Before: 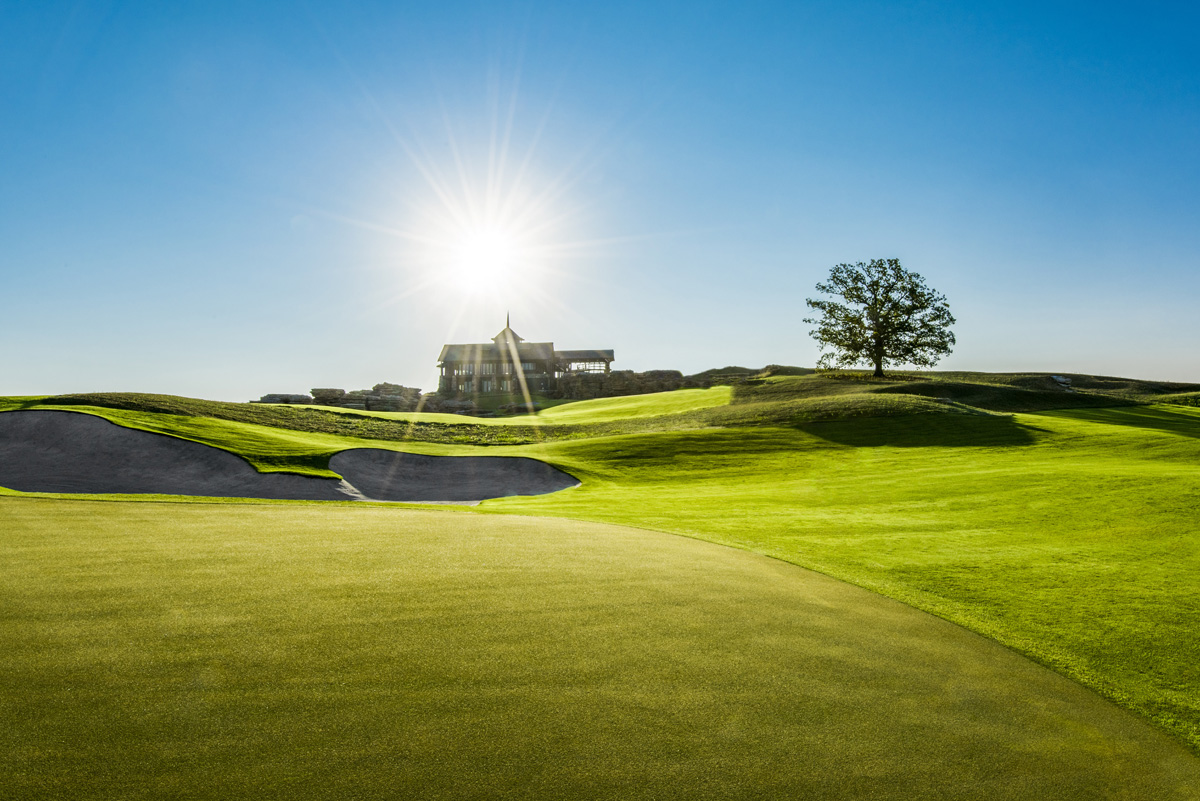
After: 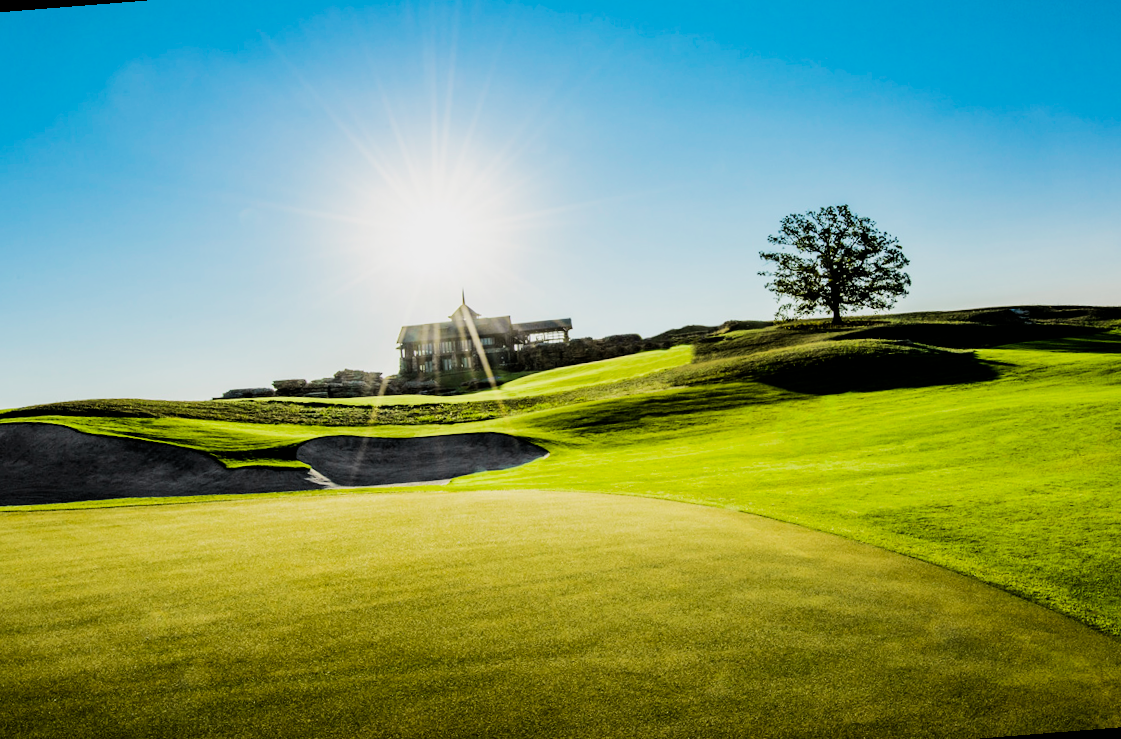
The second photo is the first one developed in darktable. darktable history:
rotate and perspective: rotation -4.57°, crop left 0.054, crop right 0.944, crop top 0.087, crop bottom 0.914
filmic rgb: black relative exposure -5 EV, hardness 2.88, contrast 1.2
tone equalizer: -8 EV -0.417 EV, -7 EV -0.389 EV, -6 EV -0.333 EV, -5 EV -0.222 EV, -3 EV 0.222 EV, -2 EV 0.333 EV, -1 EV 0.389 EV, +0 EV 0.417 EV, edges refinement/feathering 500, mask exposure compensation -1.57 EV, preserve details no
